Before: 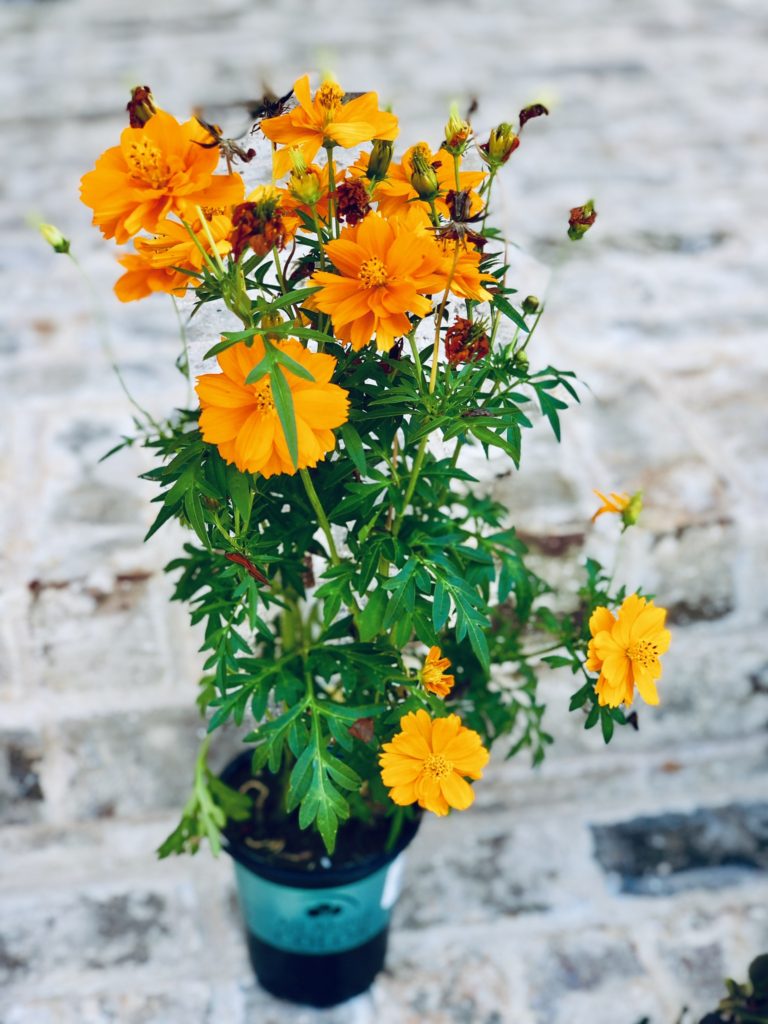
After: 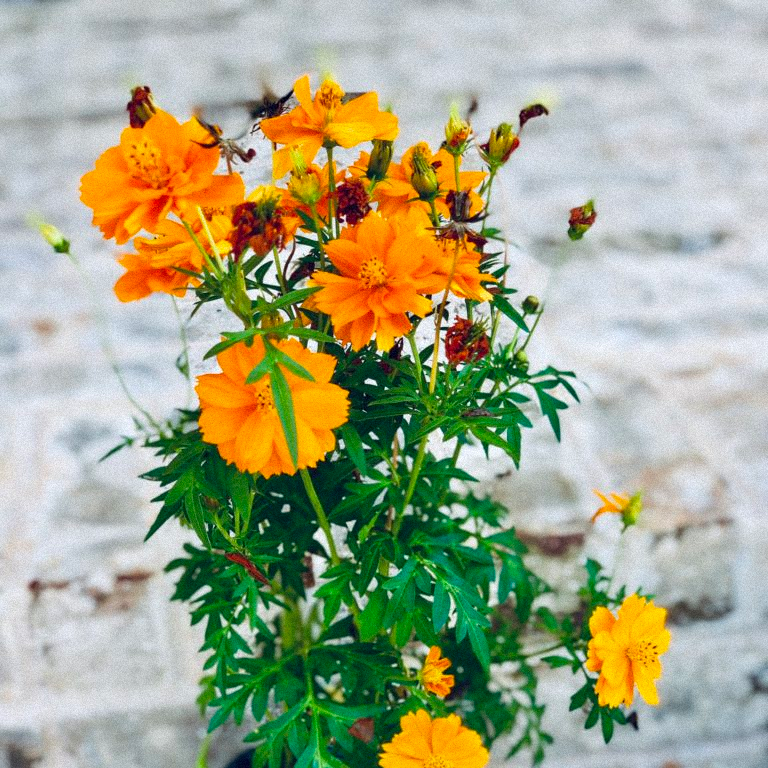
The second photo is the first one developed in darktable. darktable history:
crop: bottom 24.967%
grain: mid-tones bias 0%
